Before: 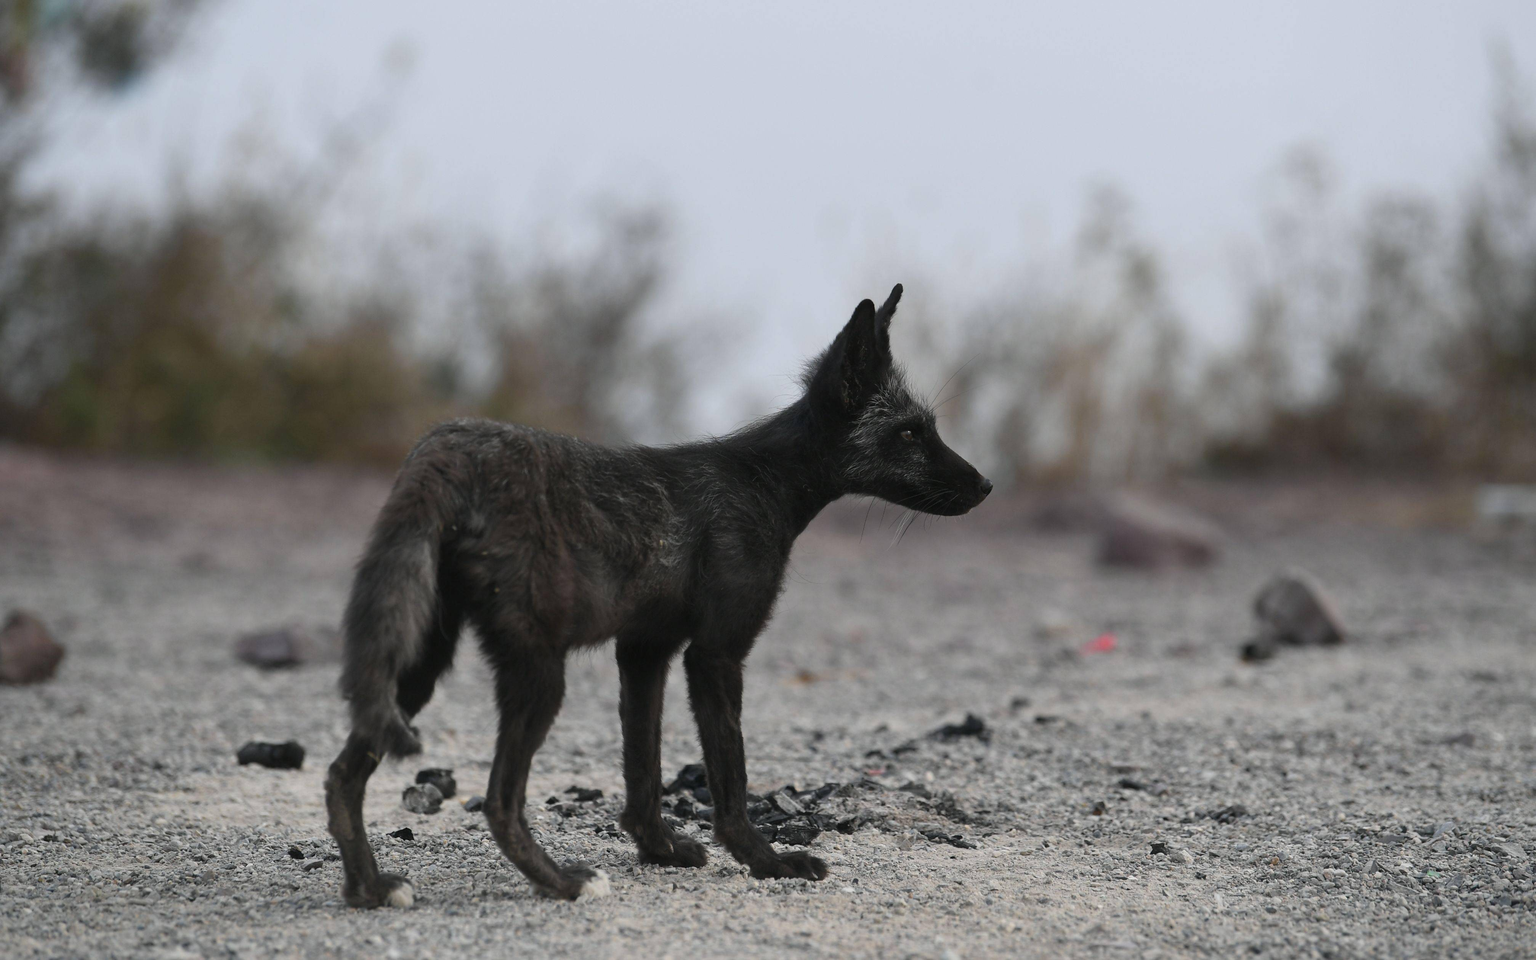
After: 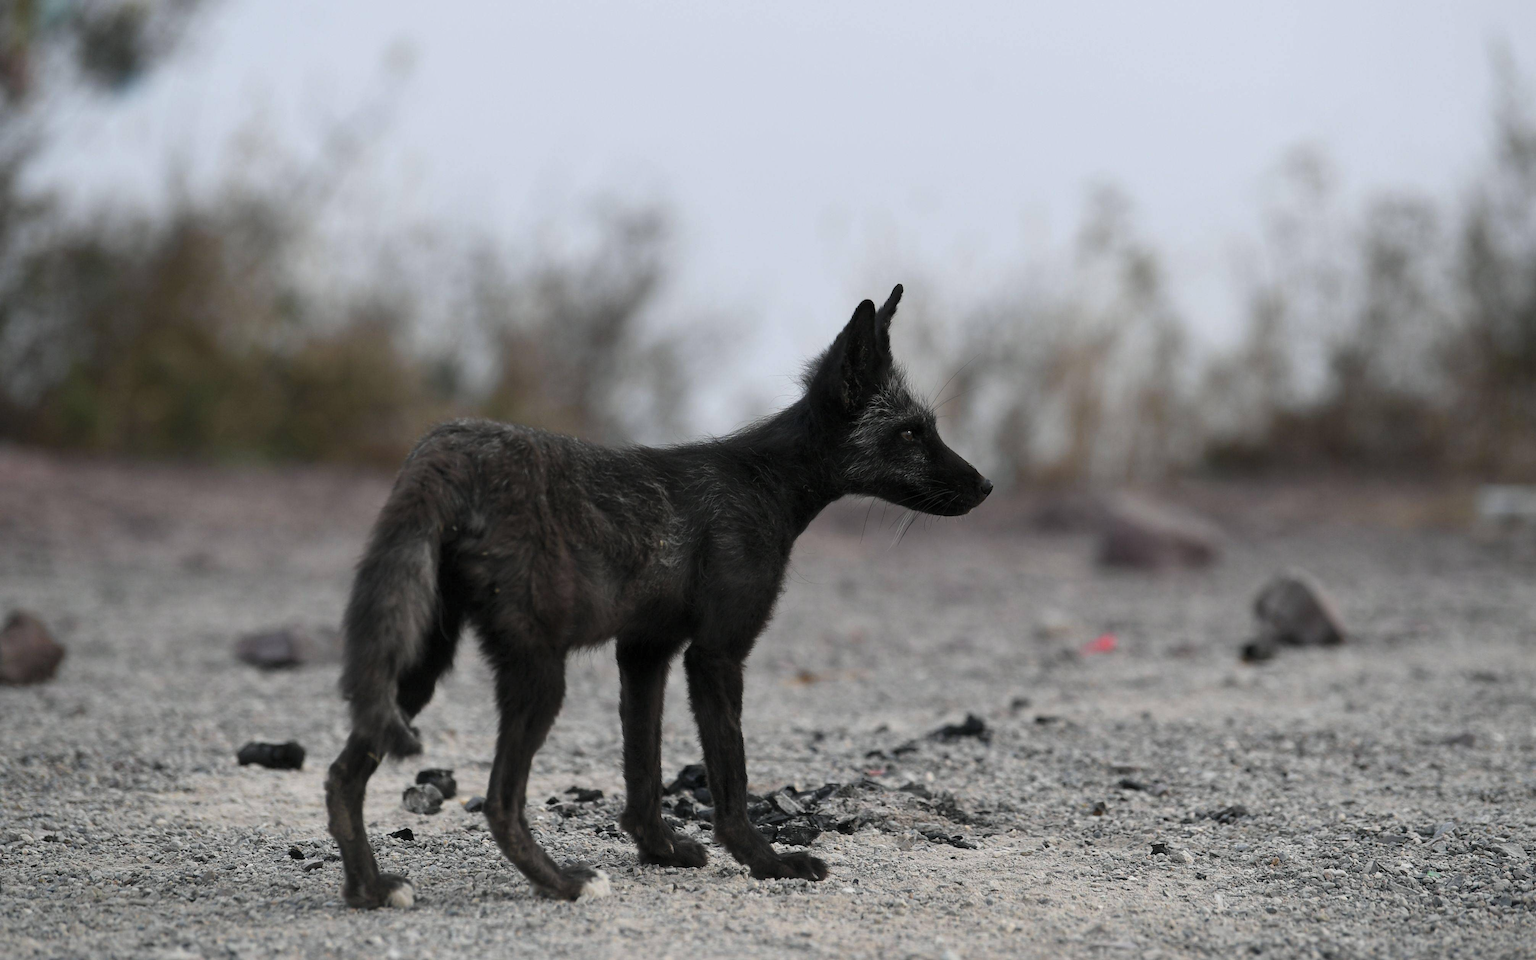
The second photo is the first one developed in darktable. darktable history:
levels: levels [0.031, 0.5, 0.969]
